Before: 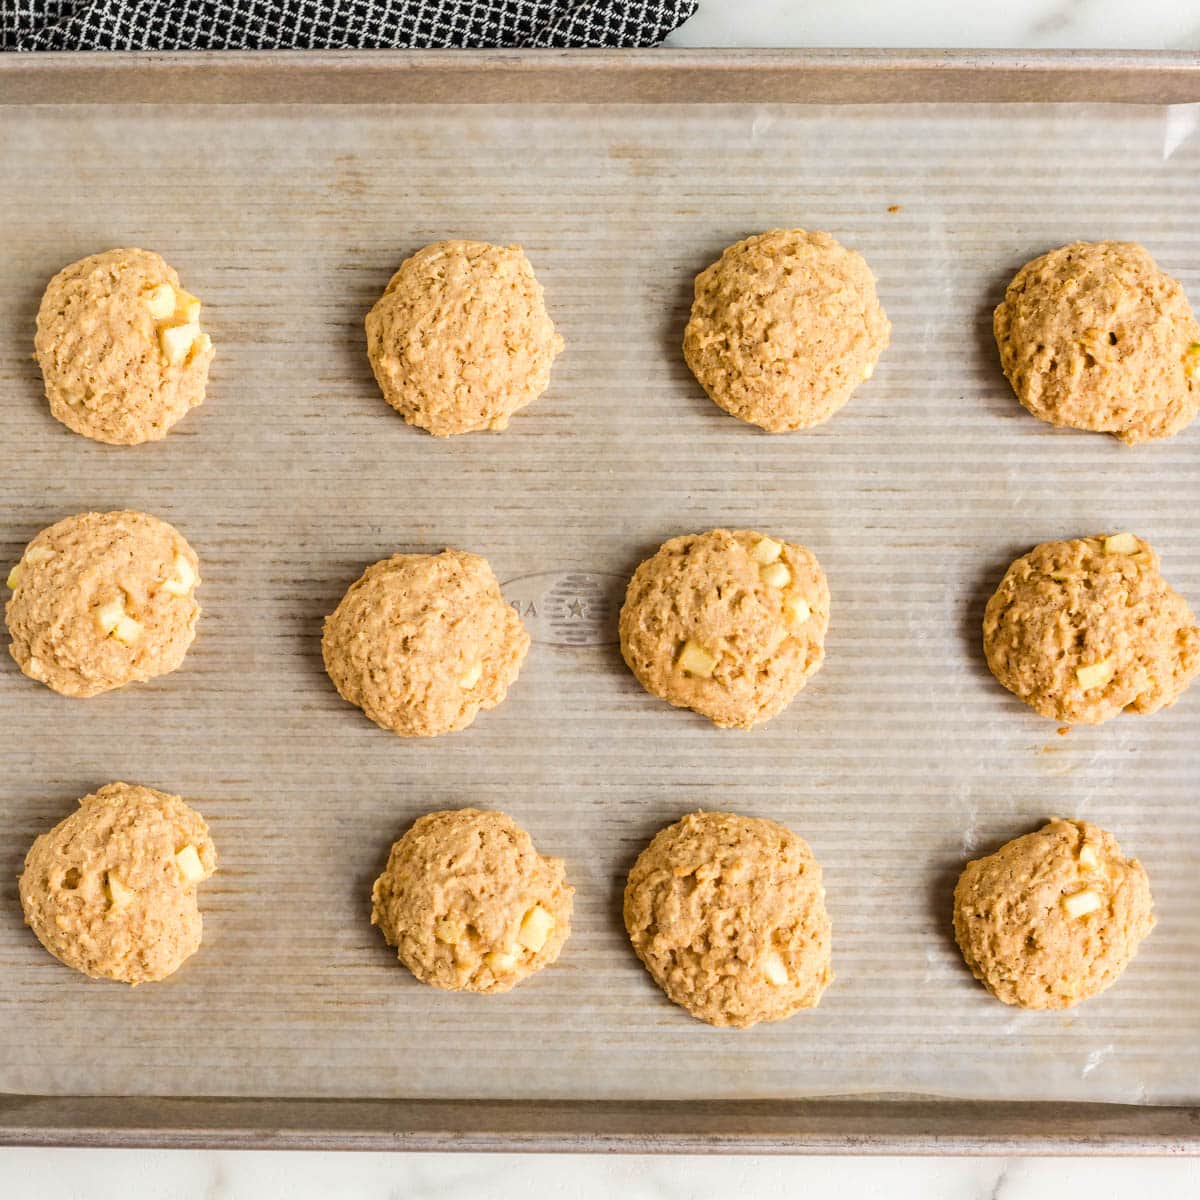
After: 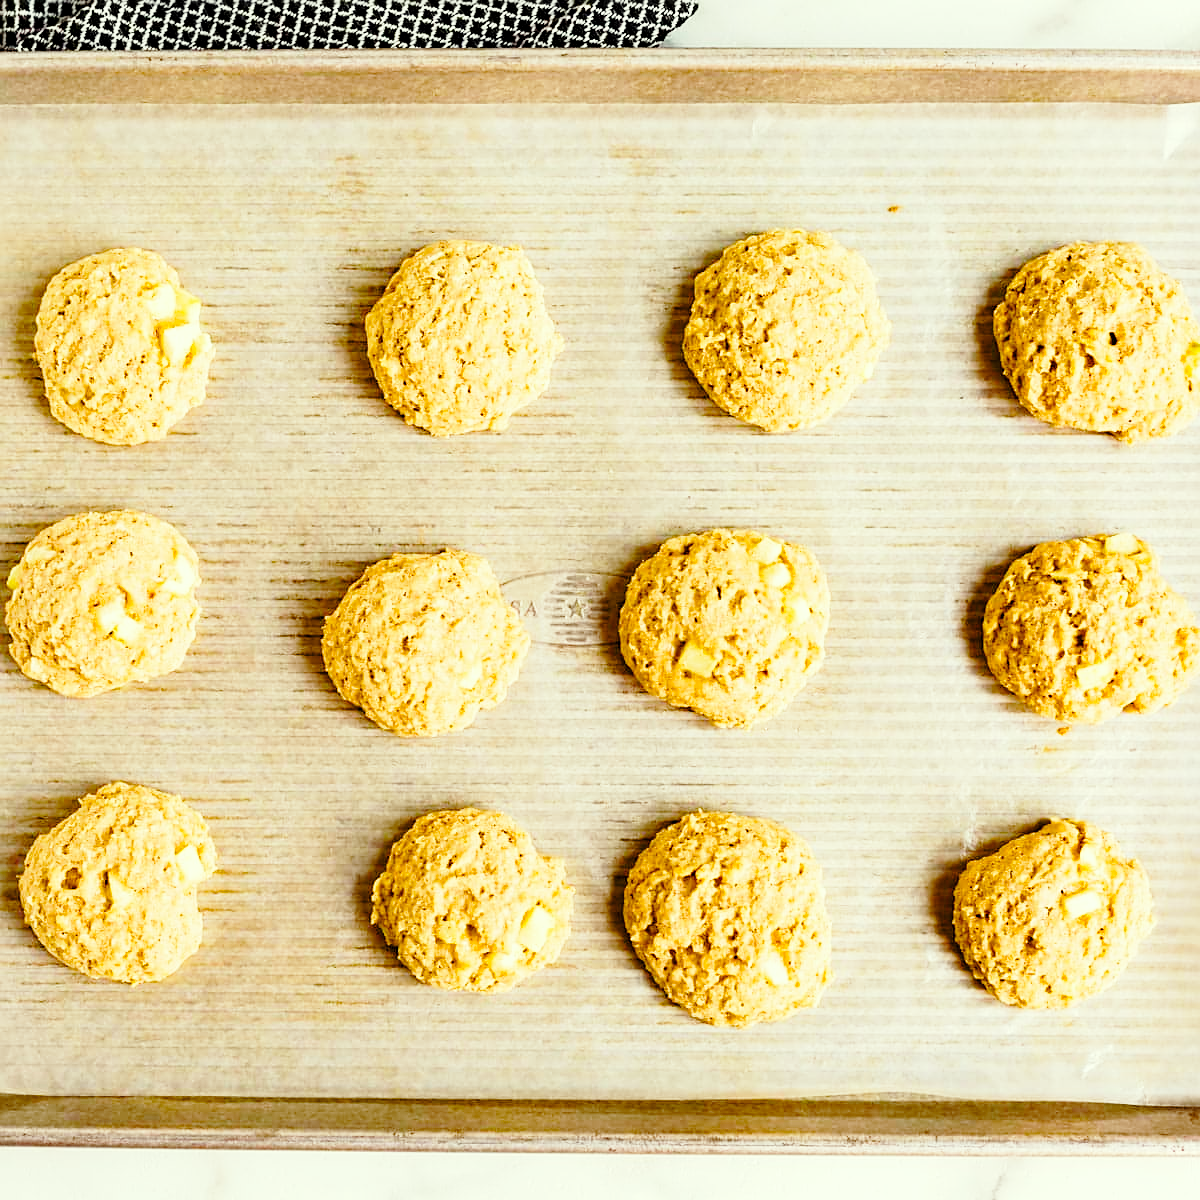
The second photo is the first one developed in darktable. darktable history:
sharpen: on, module defaults
color balance rgb: global offset › luminance -0.49%, perceptual saturation grading › global saturation 20%, perceptual saturation grading › highlights -25.068%, perceptual saturation grading › shadows 49.814%, global vibrance 20%
color correction: highlights a* -4.24, highlights b* 6.67
base curve: curves: ch0 [(0, 0) (0.028, 0.03) (0.121, 0.232) (0.46, 0.748) (0.859, 0.968) (1, 1)], preserve colors none
